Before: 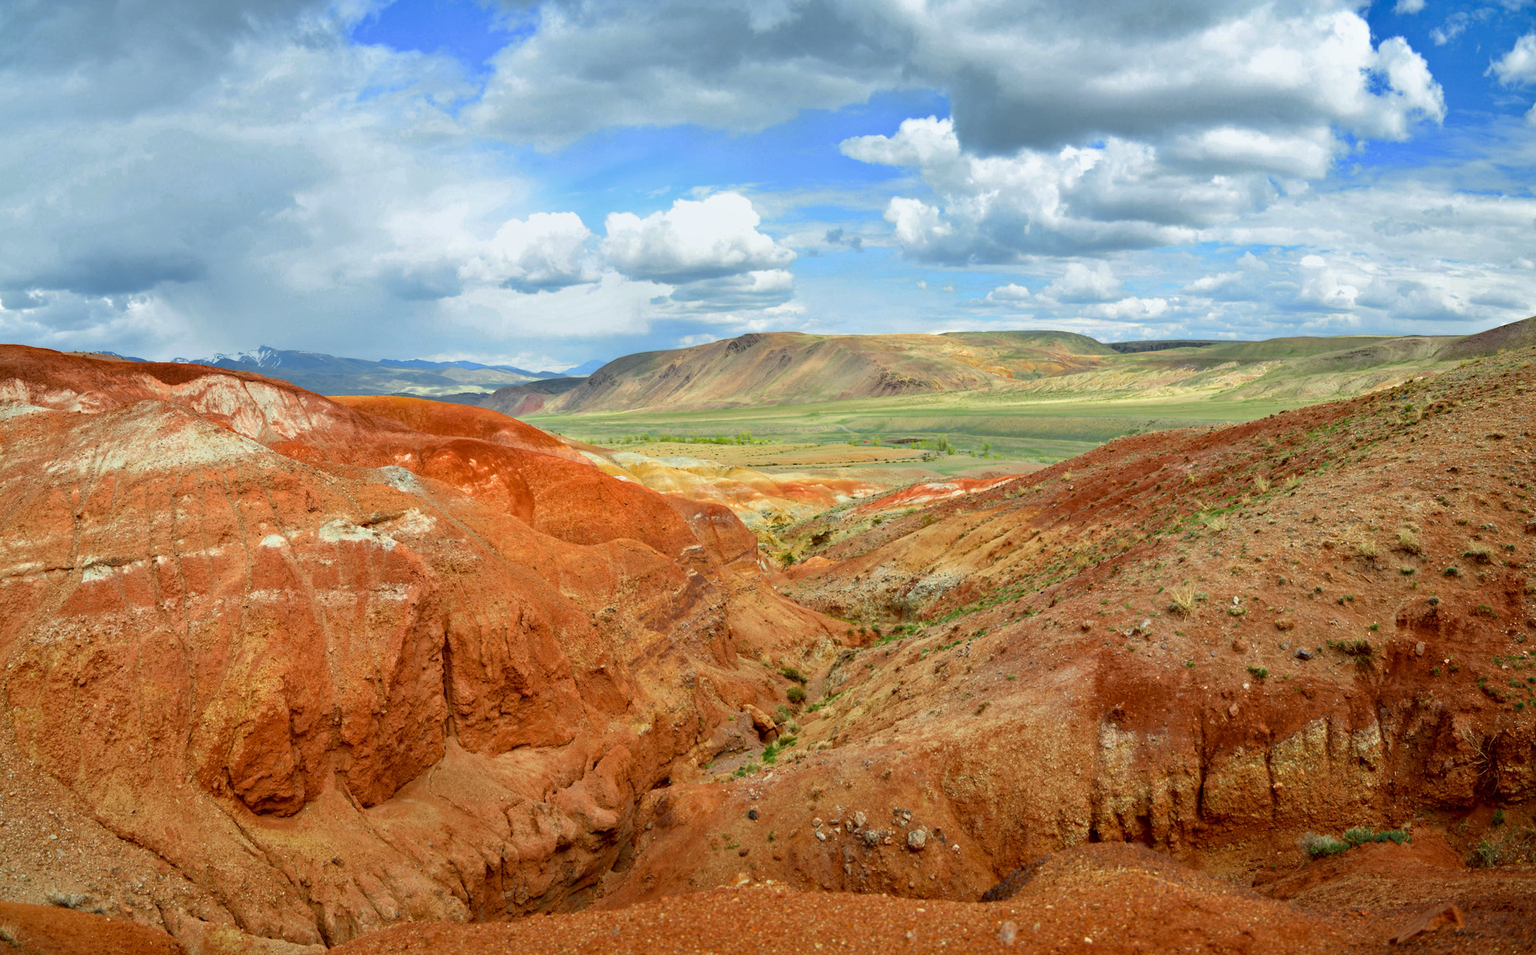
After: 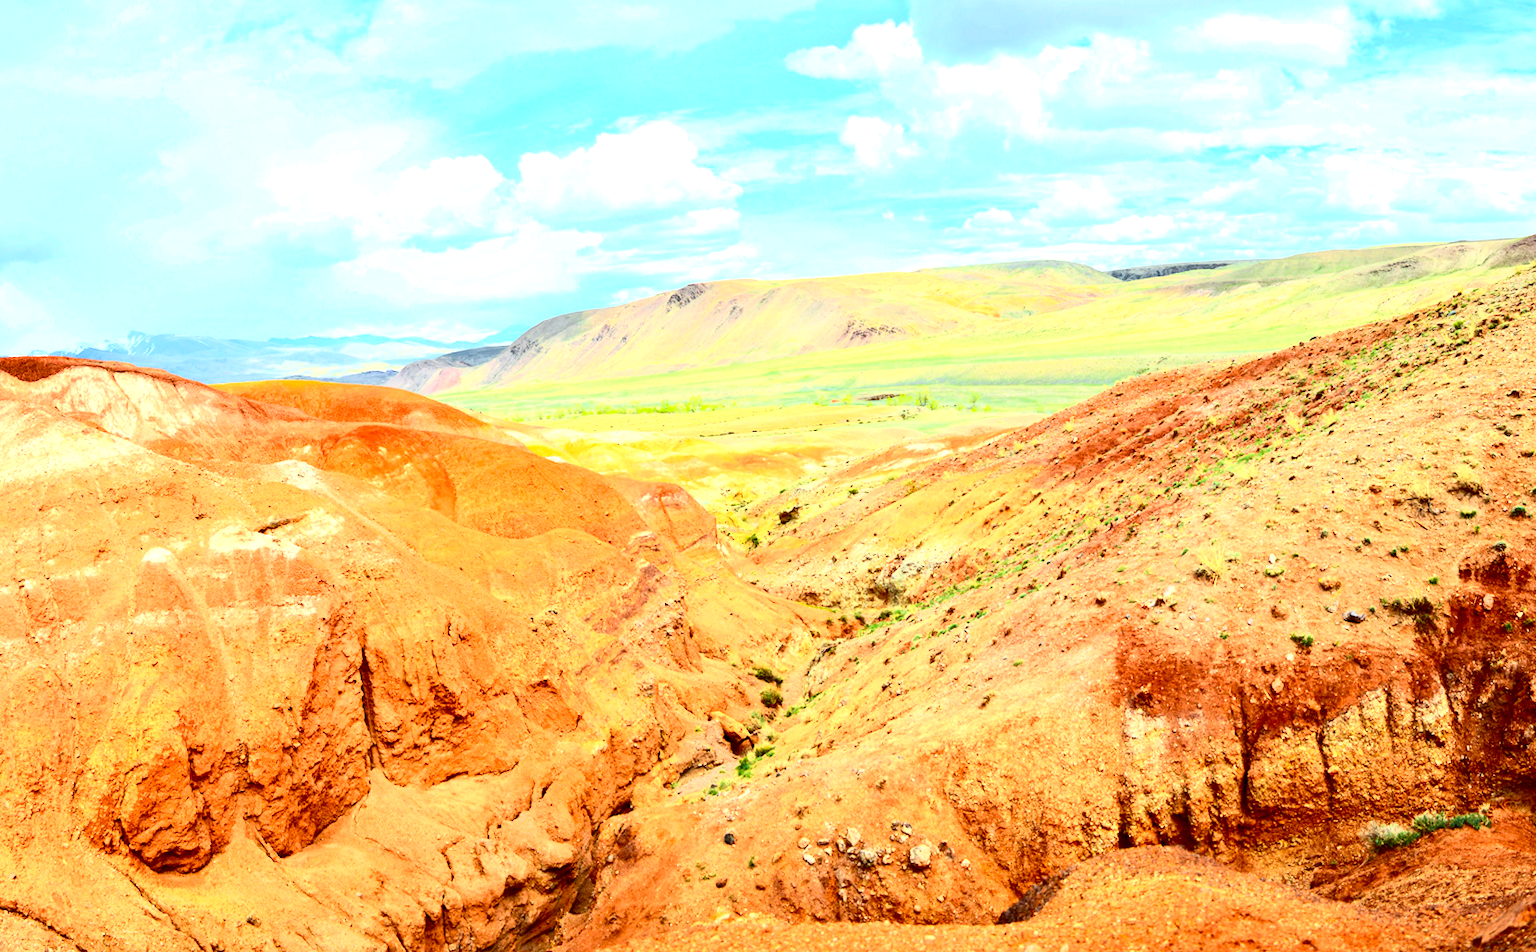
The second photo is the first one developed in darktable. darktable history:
crop and rotate: angle 3.35°, left 5.482%, top 5.714%
contrast brightness saturation: contrast 0.404, brightness 0.112, saturation 0.215
exposure: black level correction 0, exposure 1.2 EV, compensate highlight preservation false
